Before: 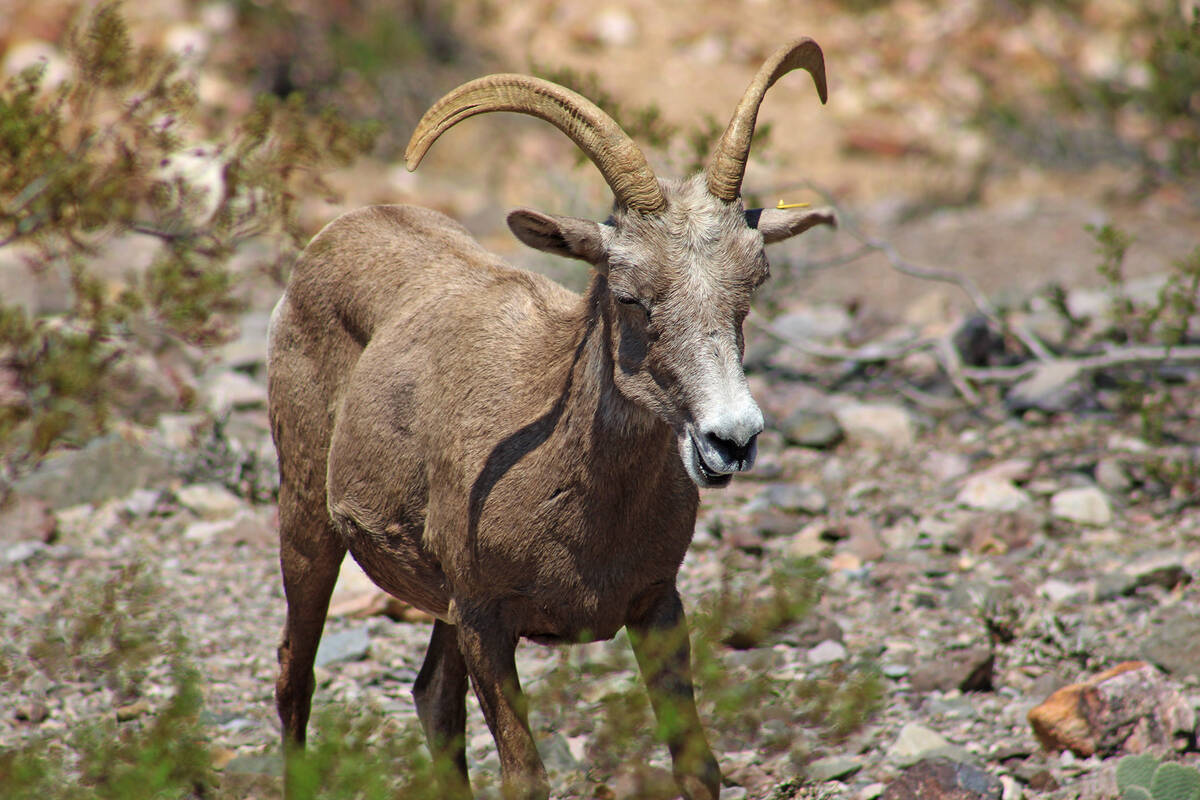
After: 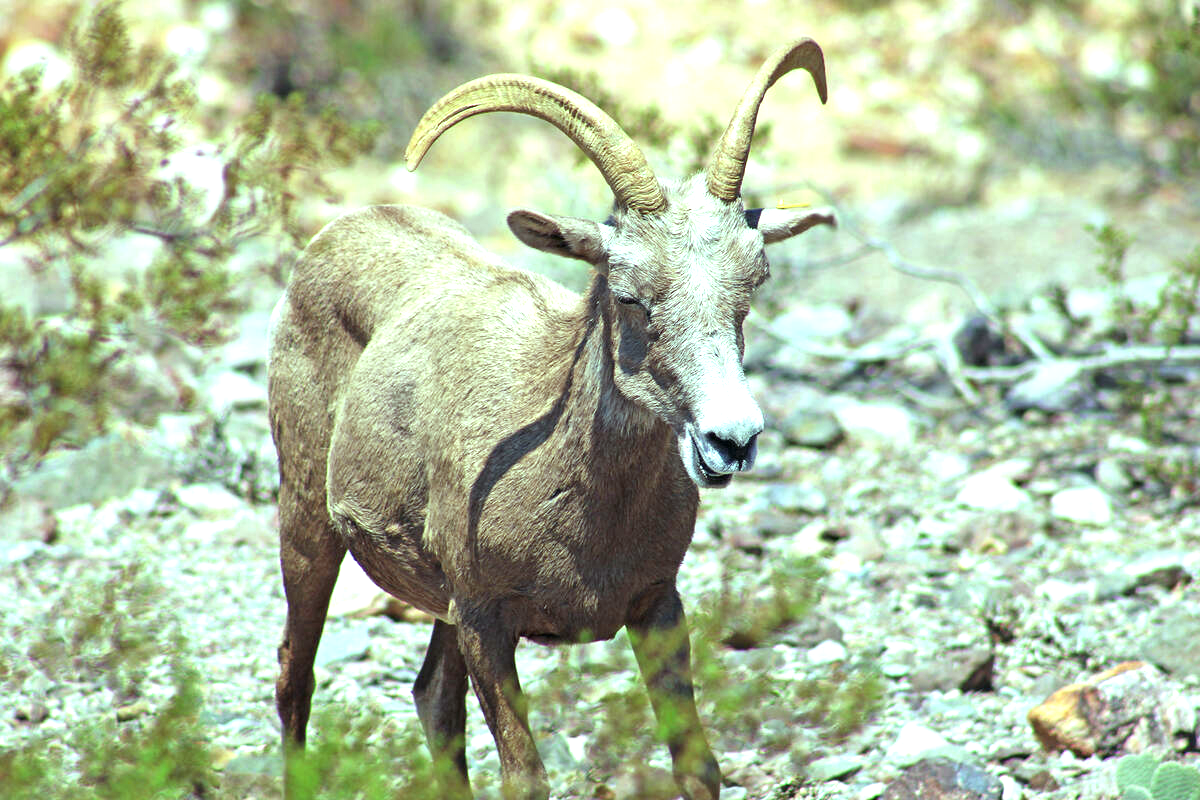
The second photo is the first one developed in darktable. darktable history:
color balance: mode lift, gamma, gain (sRGB), lift [0.997, 0.979, 1.021, 1.011], gamma [1, 1.084, 0.916, 0.998], gain [1, 0.87, 1.13, 1.101], contrast 4.55%, contrast fulcrum 38.24%, output saturation 104.09%
exposure: black level correction 0, exposure 1.125 EV, compensate exposure bias true, compensate highlight preservation false
